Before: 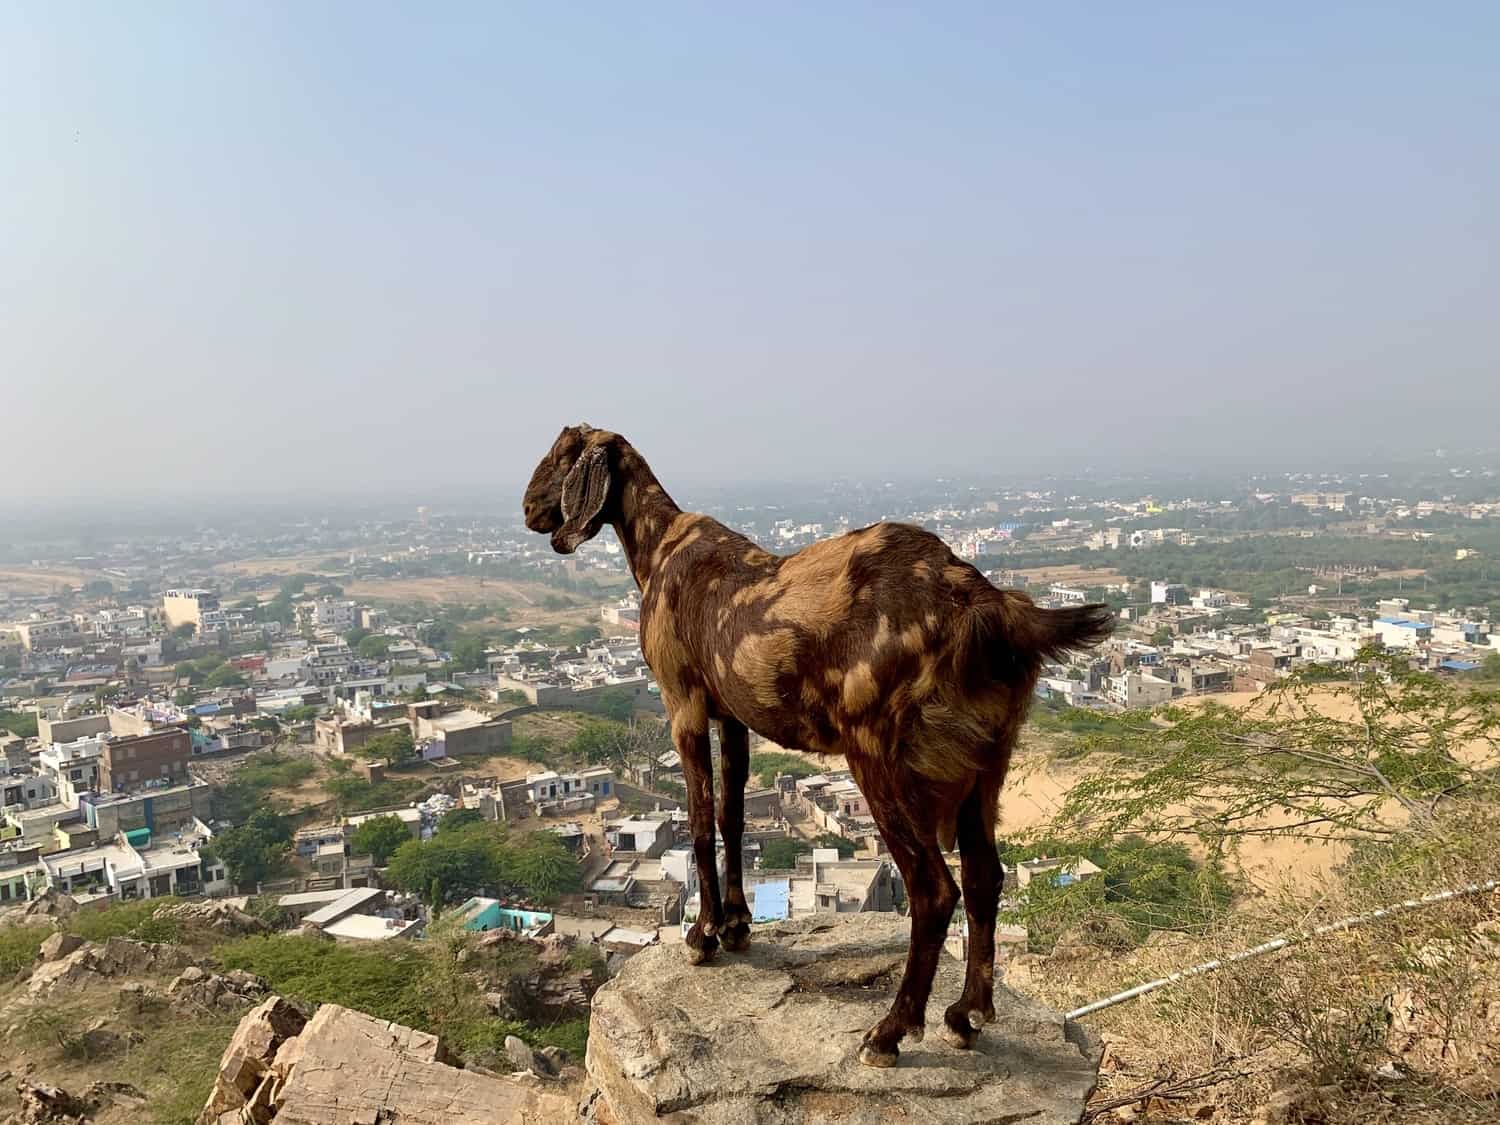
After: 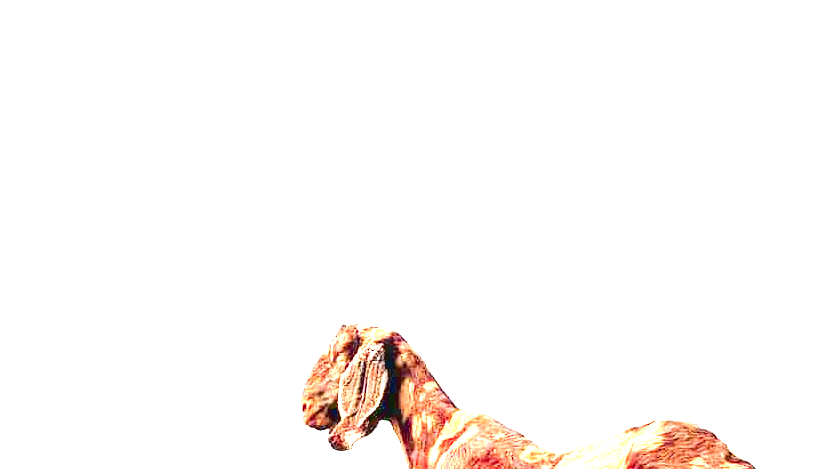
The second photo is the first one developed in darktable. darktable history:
crop: left 14.886%, top 9.195%, right 30.861%, bottom 49.066%
tone curve: curves: ch0 [(0, 0.025) (0.15, 0.143) (0.452, 0.486) (0.751, 0.788) (1, 0.961)]; ch1 [(0, 0) (0.43, 0.408) (0.476, 0.469) (0.497, 0.494) (0.546, 0.571) (0.566, 0.607) (0.62, 0.657) (1, 1)]; ch2 [(0, 0) (0.386, 0.397) (0.505, 0.498) (0.547, 0.546) (0.579, 0.58) (1, 1)], color space Lab, linked channels
exposure: black level correction 0, exposure 3.99 EV, compensate highlight preservation false
color zones: curves: ch1 [(0.235, 0.558) (0.75, 0.5)]; ch2 [(0.25, 0.462) (0.749, 0.457)]
